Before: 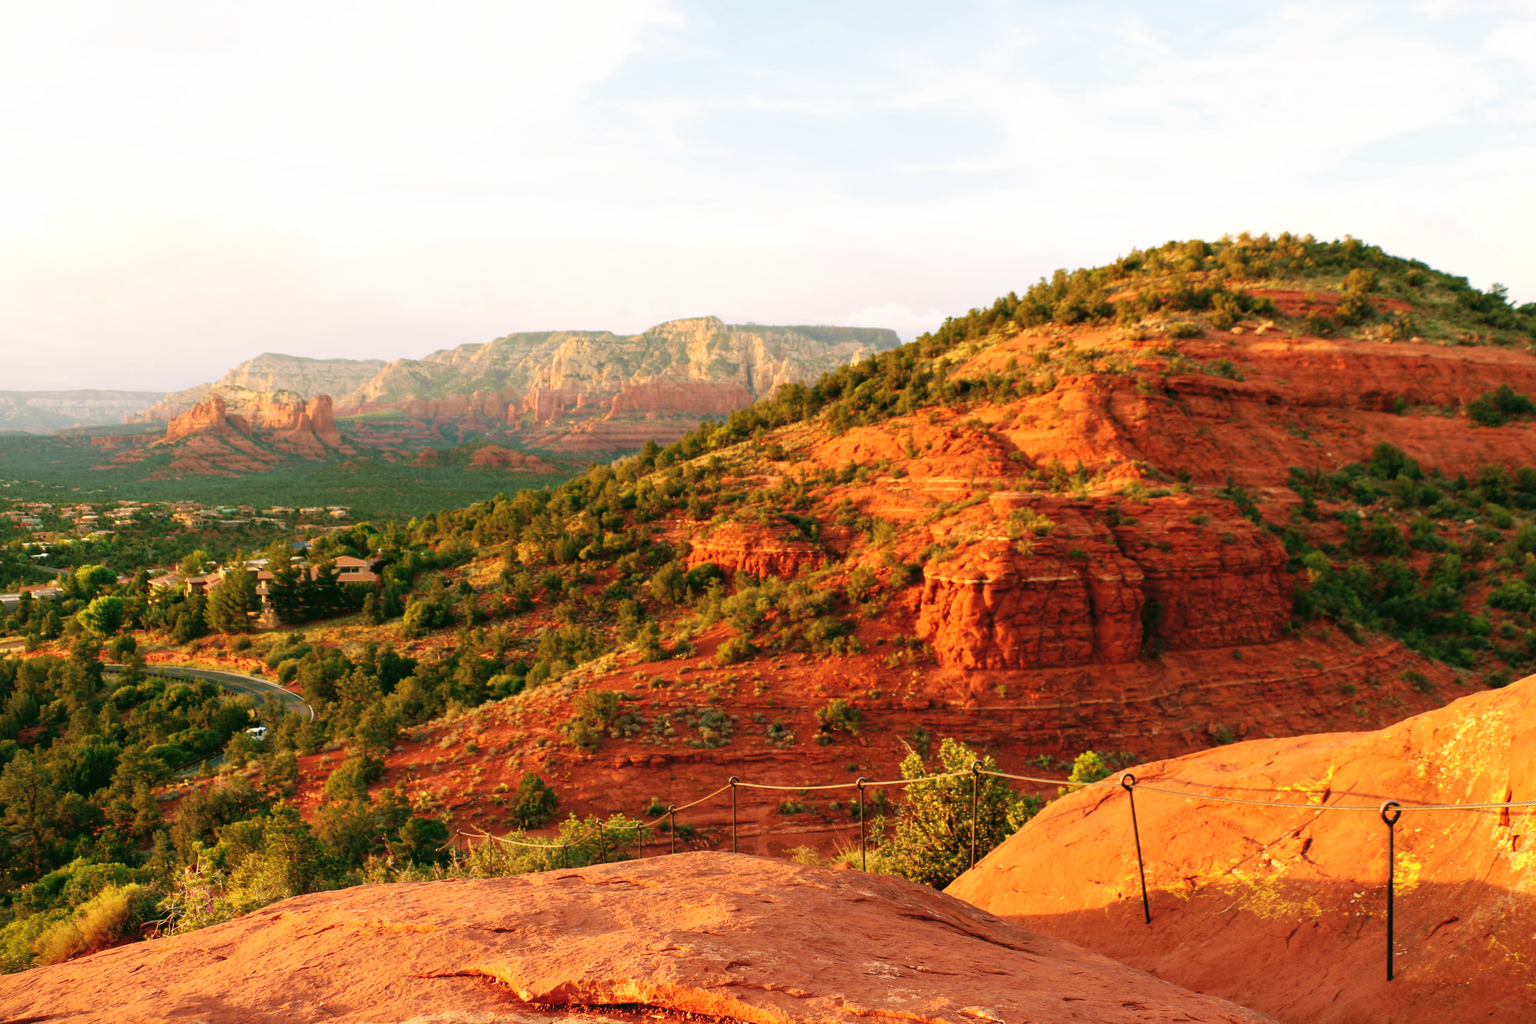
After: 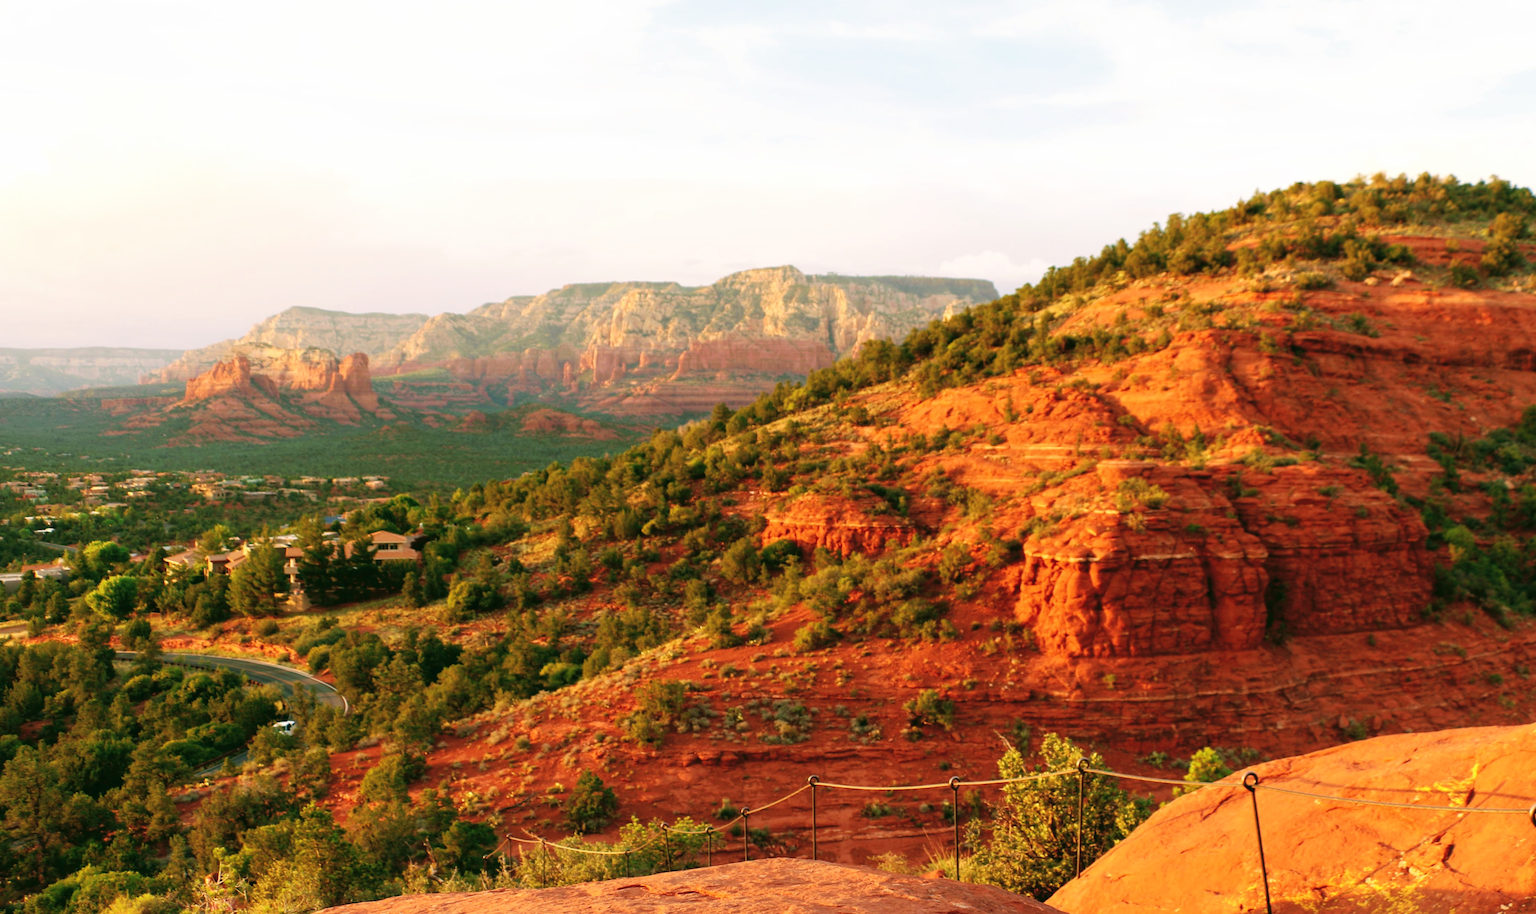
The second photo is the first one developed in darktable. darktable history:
crop: top 7.514%, right 9.748%, bottom 11.904%
